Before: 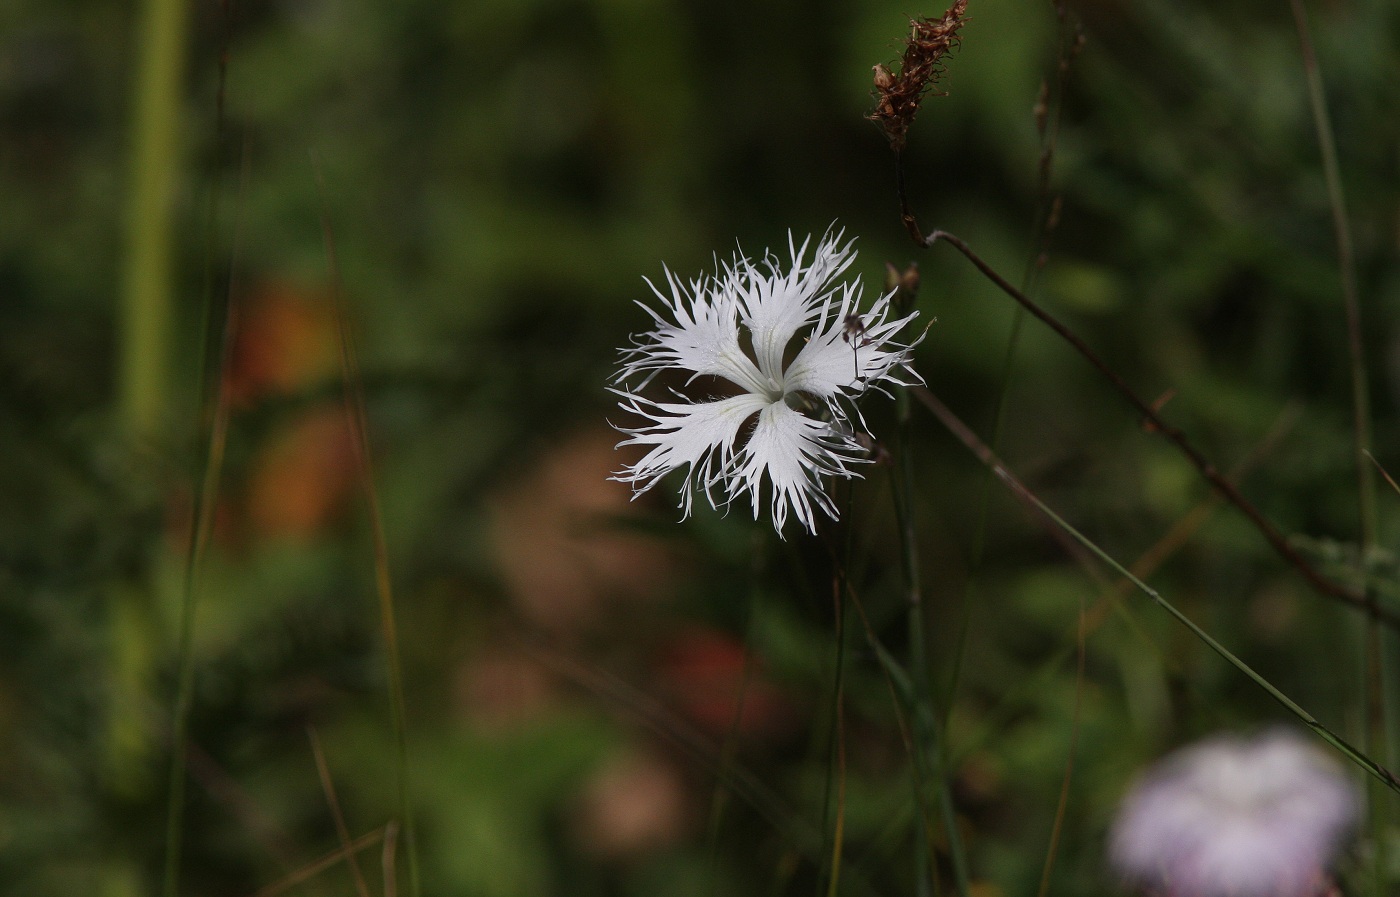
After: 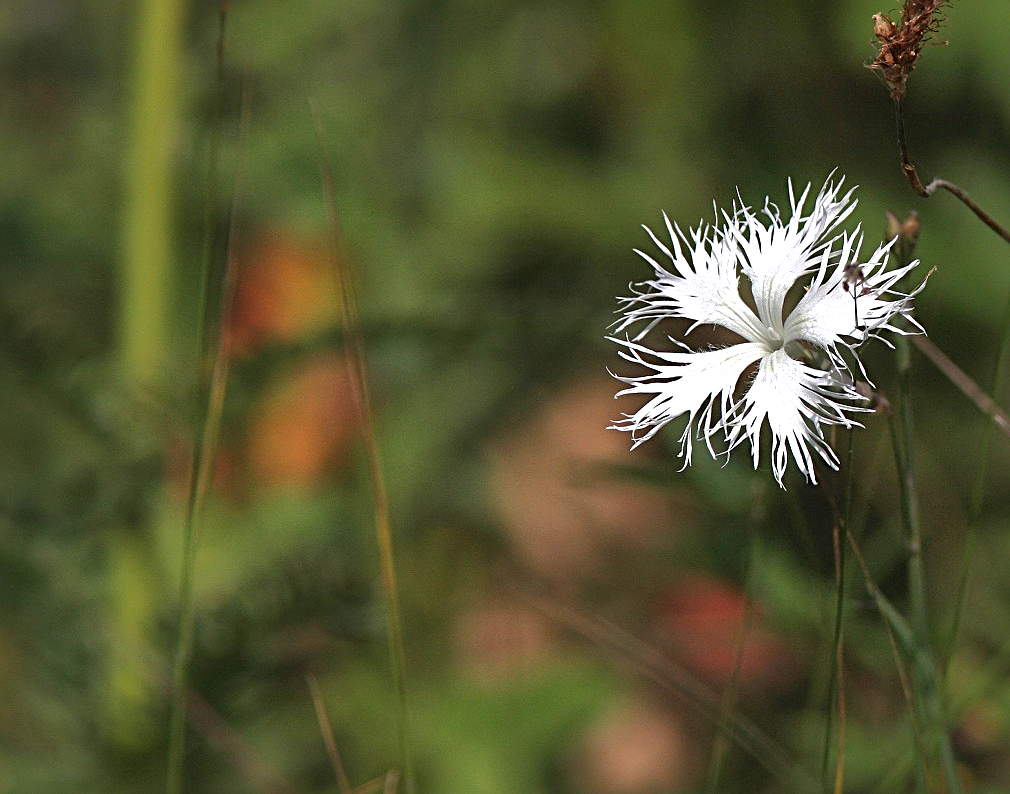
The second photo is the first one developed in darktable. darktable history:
tone equalizer: edges refinement/feathering 500, mask exposure compensation -1.24 EV, preserve details no
sharpen: radius 3.088
shadows and highlights: on, module defaults
exposure: black level correction 0, exposure 1.123 EV, compensate exposure bias true, compensate highlight preservation false
crop: top 5.749%, right 27.834%, bottom 5.73%
